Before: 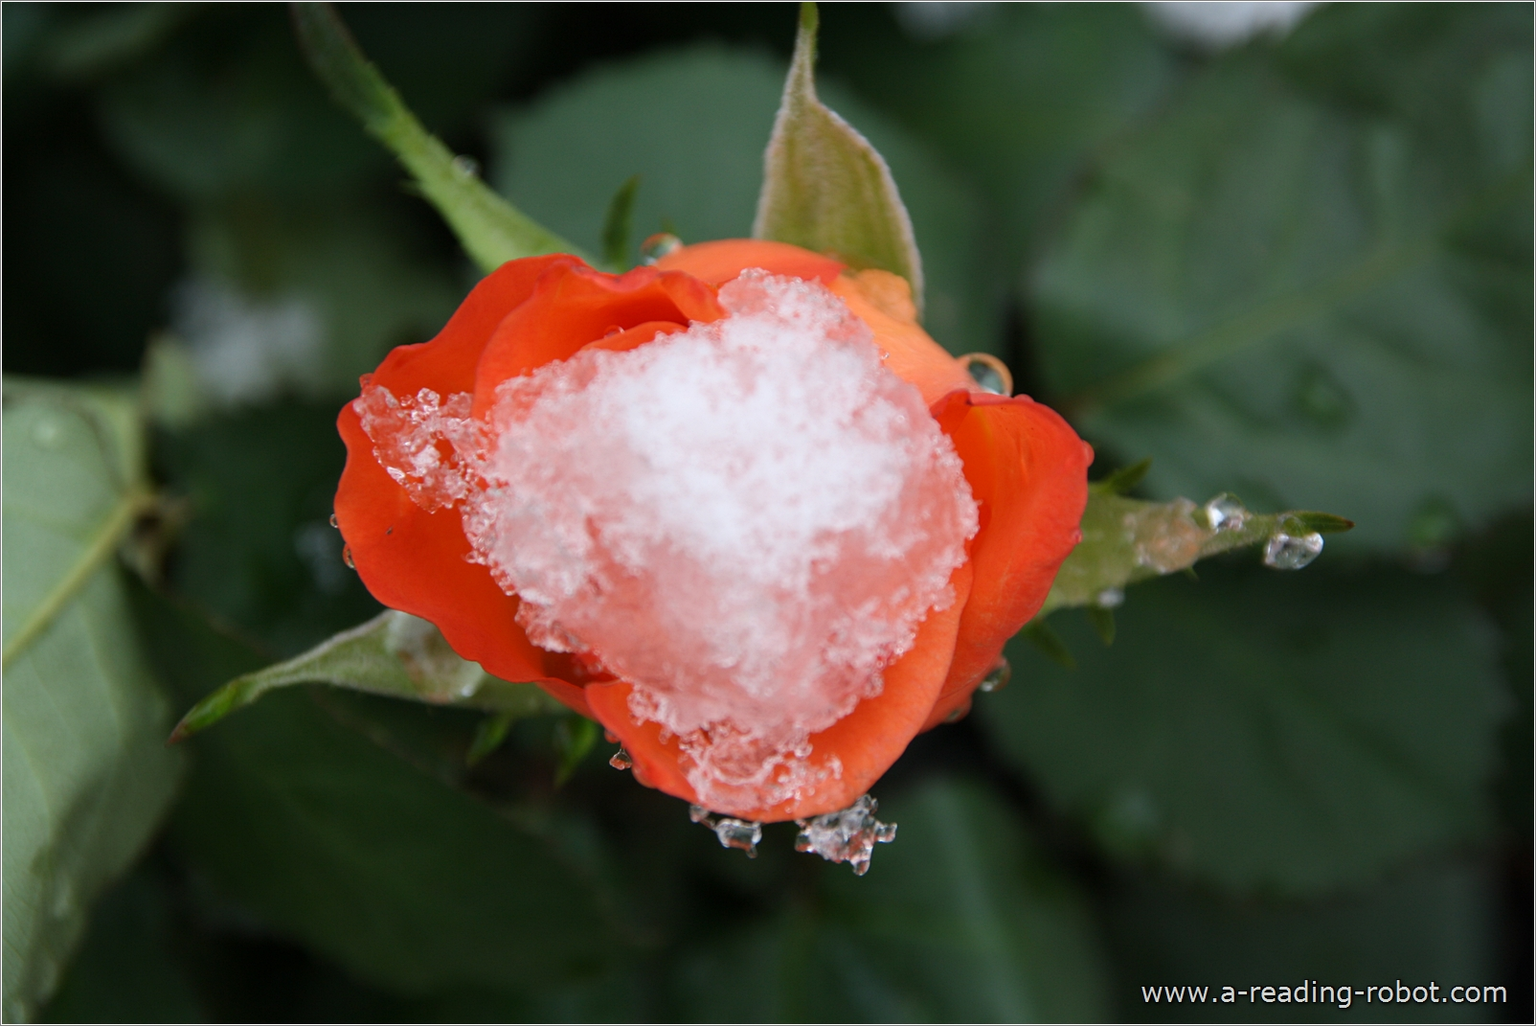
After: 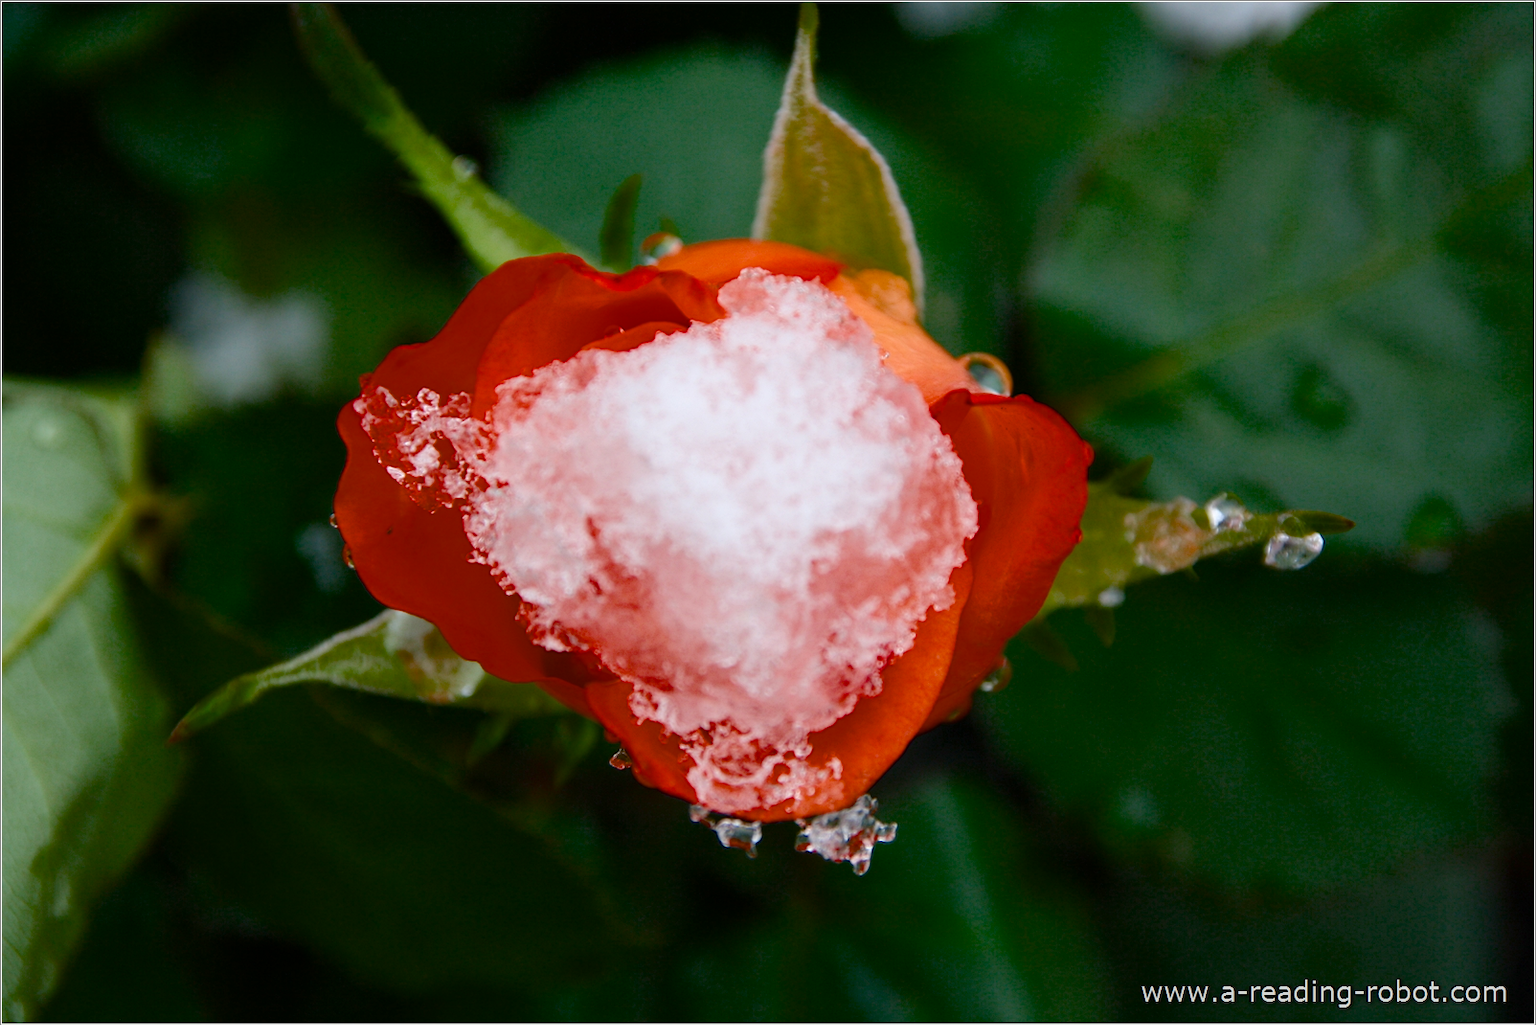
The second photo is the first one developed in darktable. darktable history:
color balance rgb: perceptual saturation grading › global saturation 46.065%, perceptual saturation grading › highlights -50.435%, perceptual saturation grading › shadows 31.101%, global vibrance 10.376%, saturation formula JzAzBz (2021)
